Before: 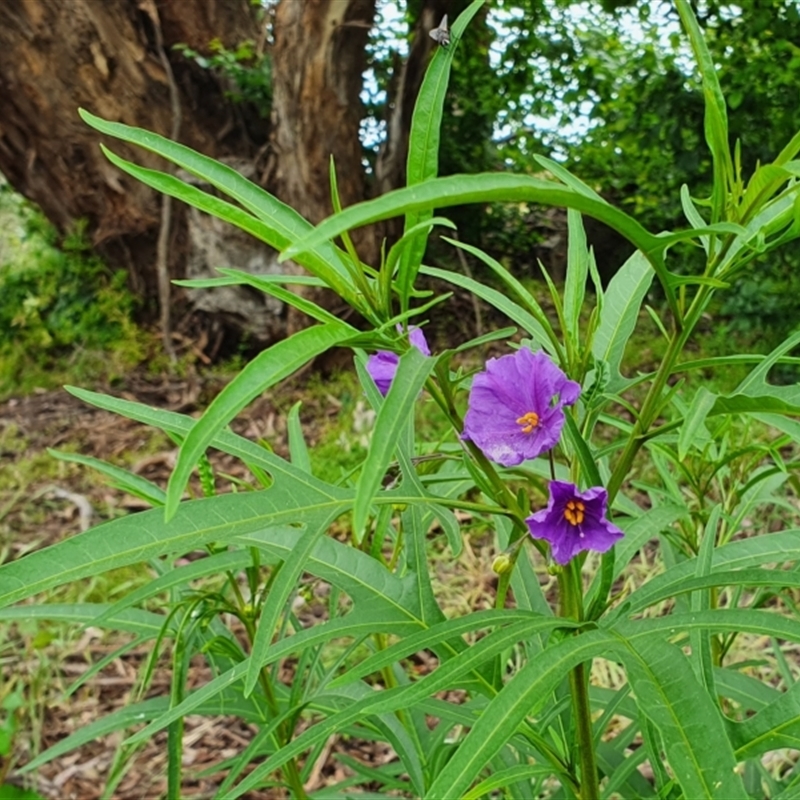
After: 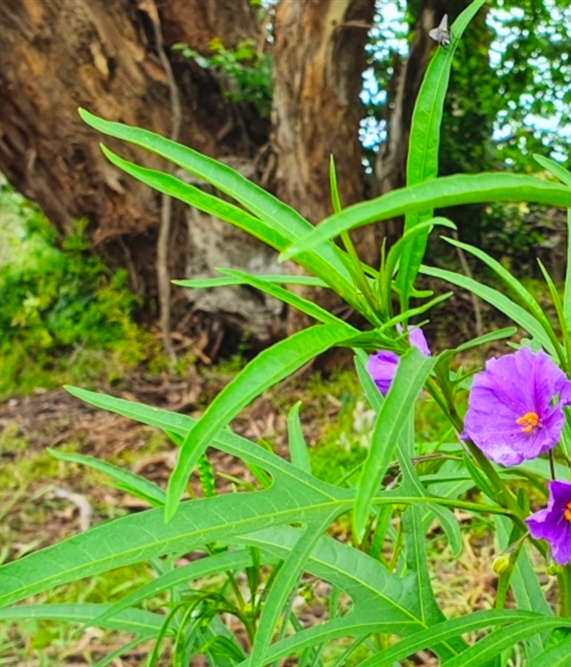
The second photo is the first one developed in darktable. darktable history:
local contrast: mode bilateral grid, contrast 20, coarseness 49, detail 120%, midtone range 0.2
crop: right 28.6%, bottom 16.596%
contrast brightness saturation: contrast 0.069, brightness 0.172, saturation 0.398
